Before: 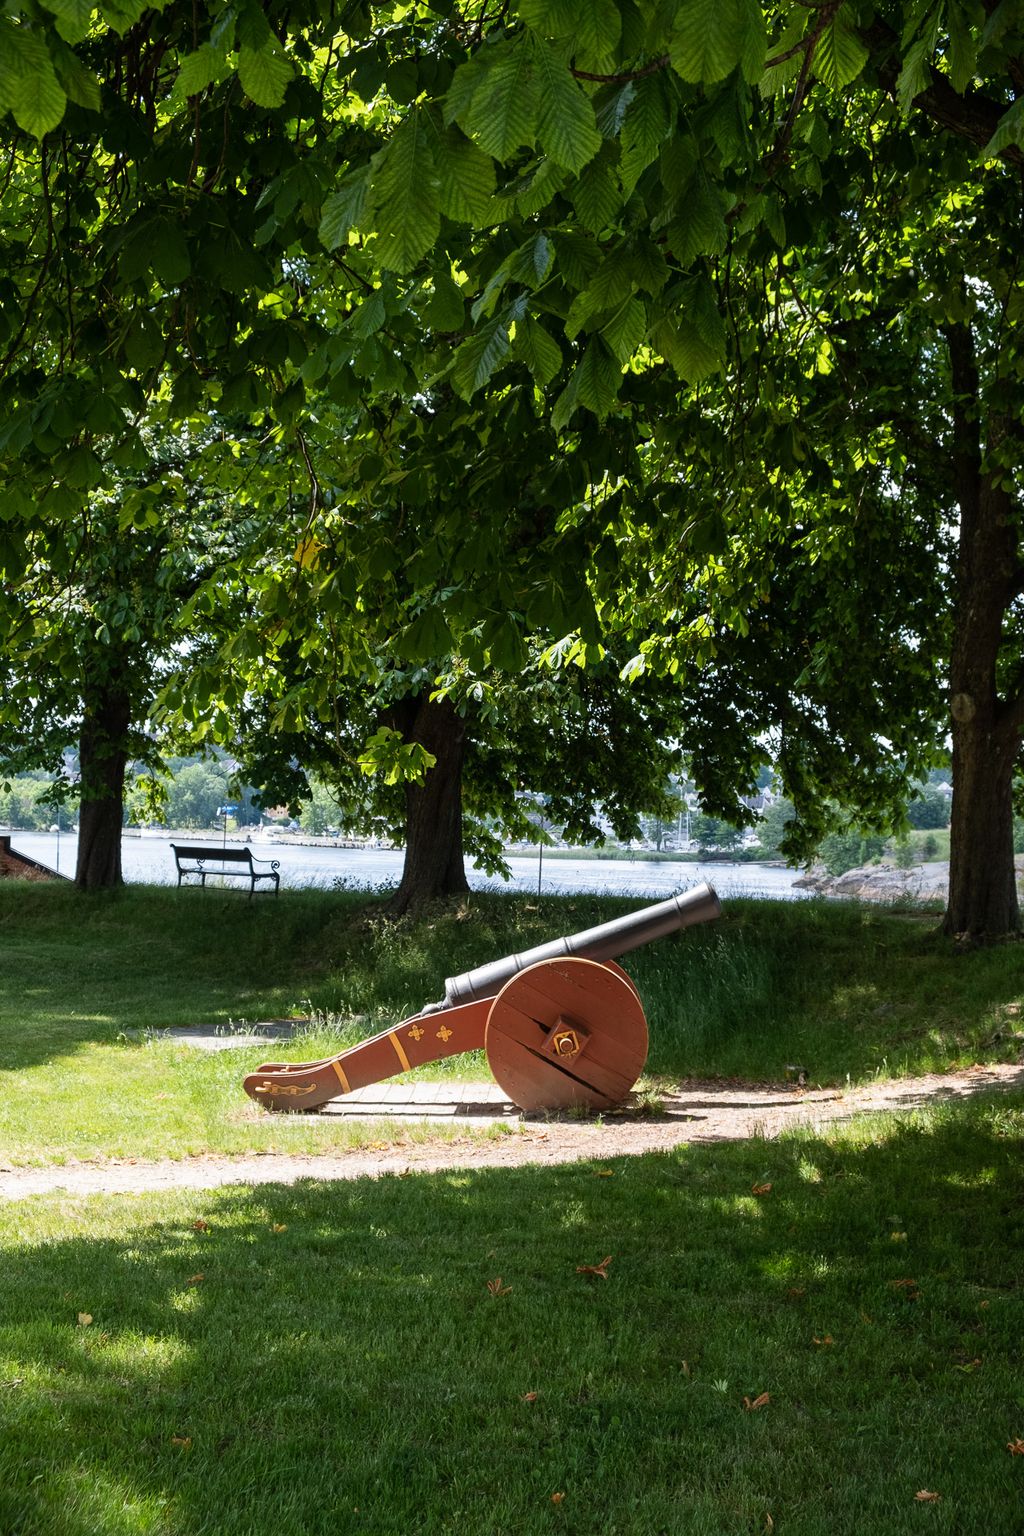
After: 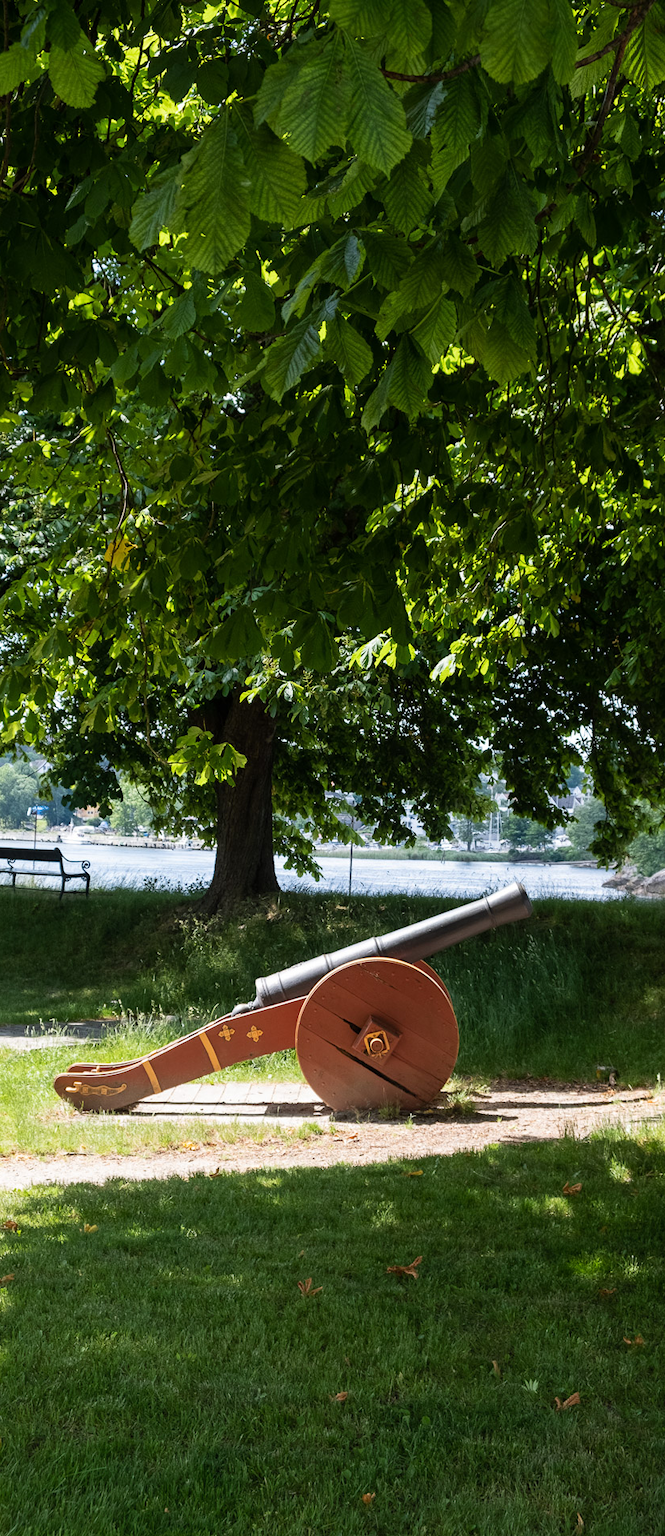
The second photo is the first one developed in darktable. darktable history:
crop and rotate: left 18.517%, right 16.439%
